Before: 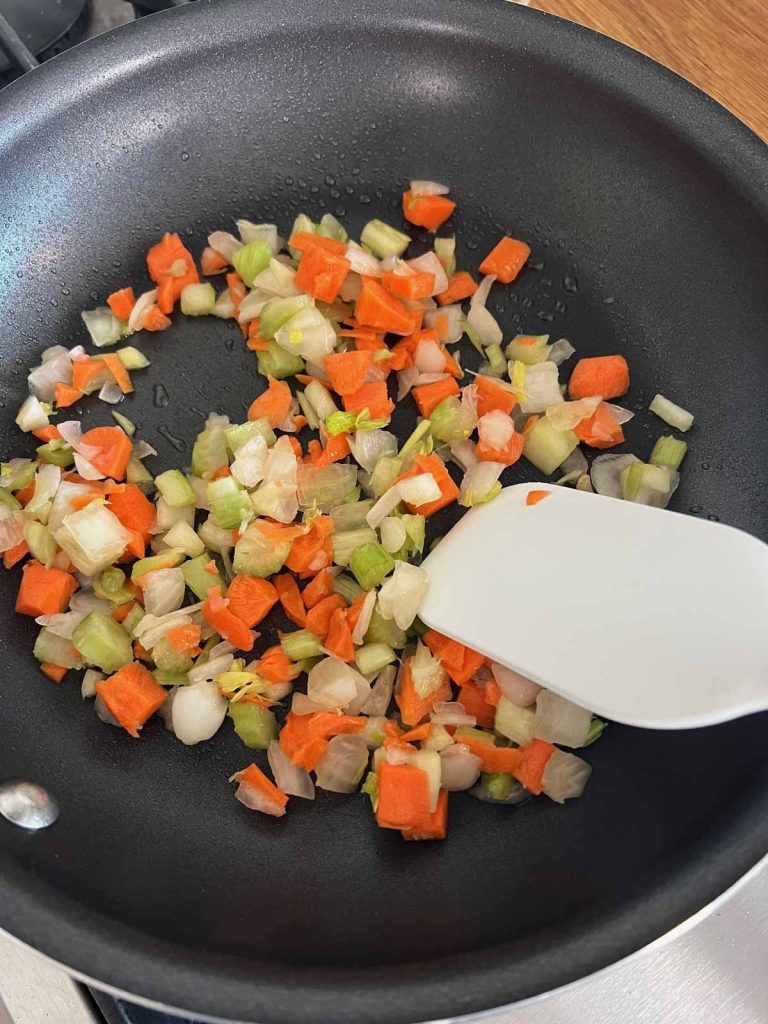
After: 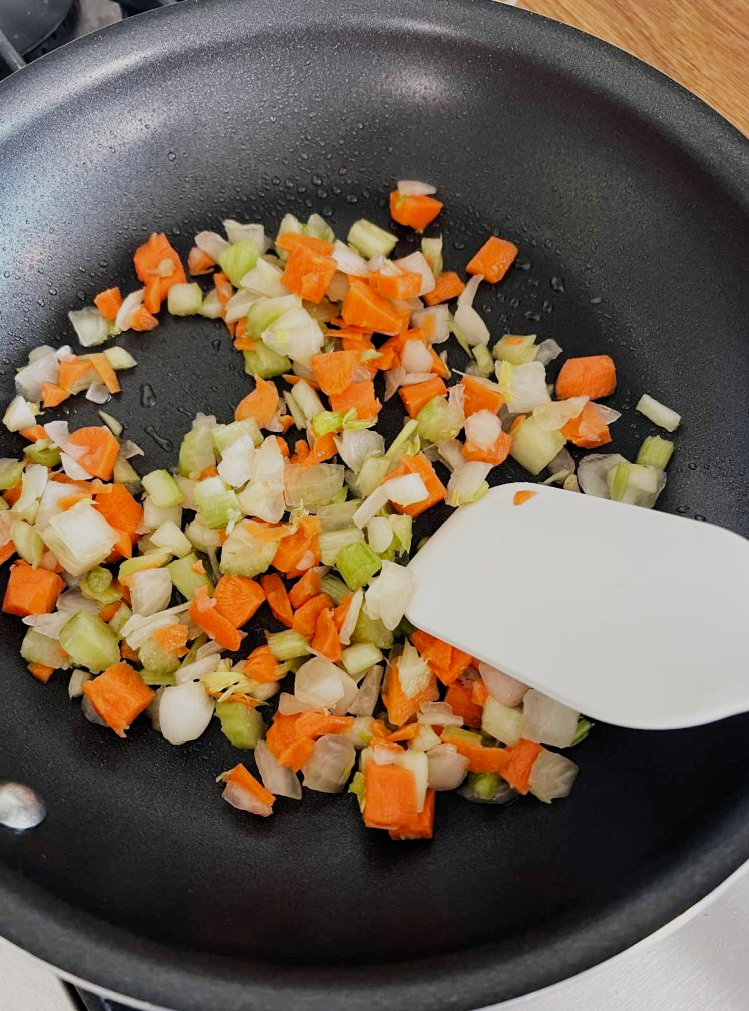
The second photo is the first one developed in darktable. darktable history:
tone curve: curves: ch0 [(0, 0) (0.251, 0.254) (0.689, 0.733) (1, 1)], preserve colors none
crop and rotate: left 1.765%, right 0.701%, bottom 1.219%
filmic rgb: black relative exposure -7.65 EV, white relative exposure 4.56 EV, threshold 2.98 EV, hardness 3.61, preserve chrominance no, color science v4 (2020), enable highlight reconstruction true
